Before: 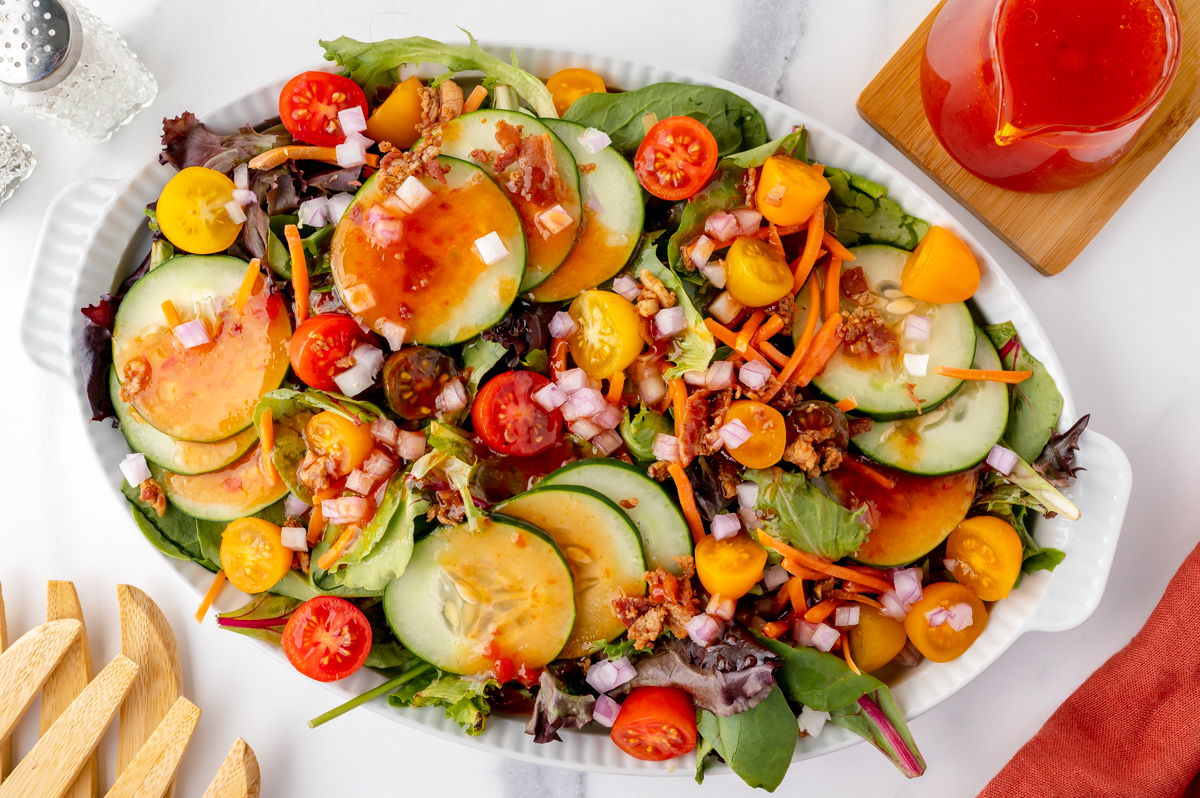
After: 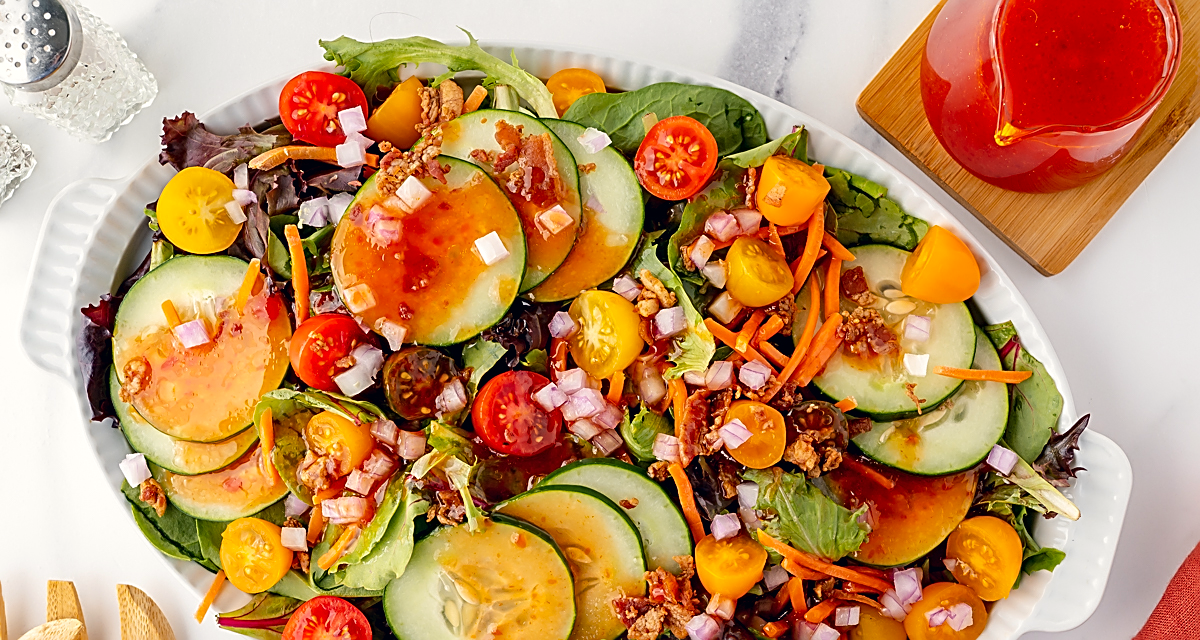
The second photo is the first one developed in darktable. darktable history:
contrast brightness saturation: contrast 0.043, saturation 0.065
color correction: highlights a* 0.257, highlights b* 2.69, shadows a* -1.19, shadows b* -4.12
crop: bottom 19.689%
sharpen: amount 0.995
